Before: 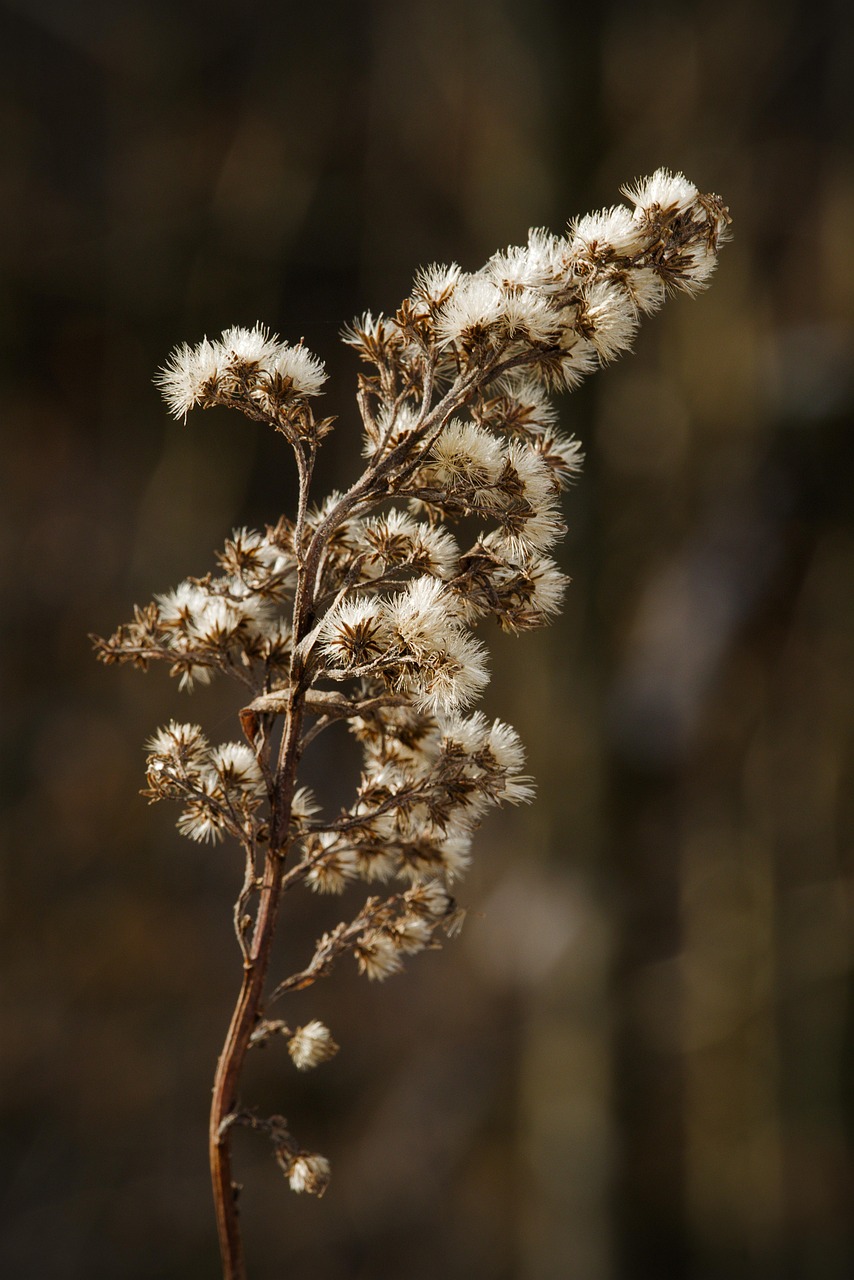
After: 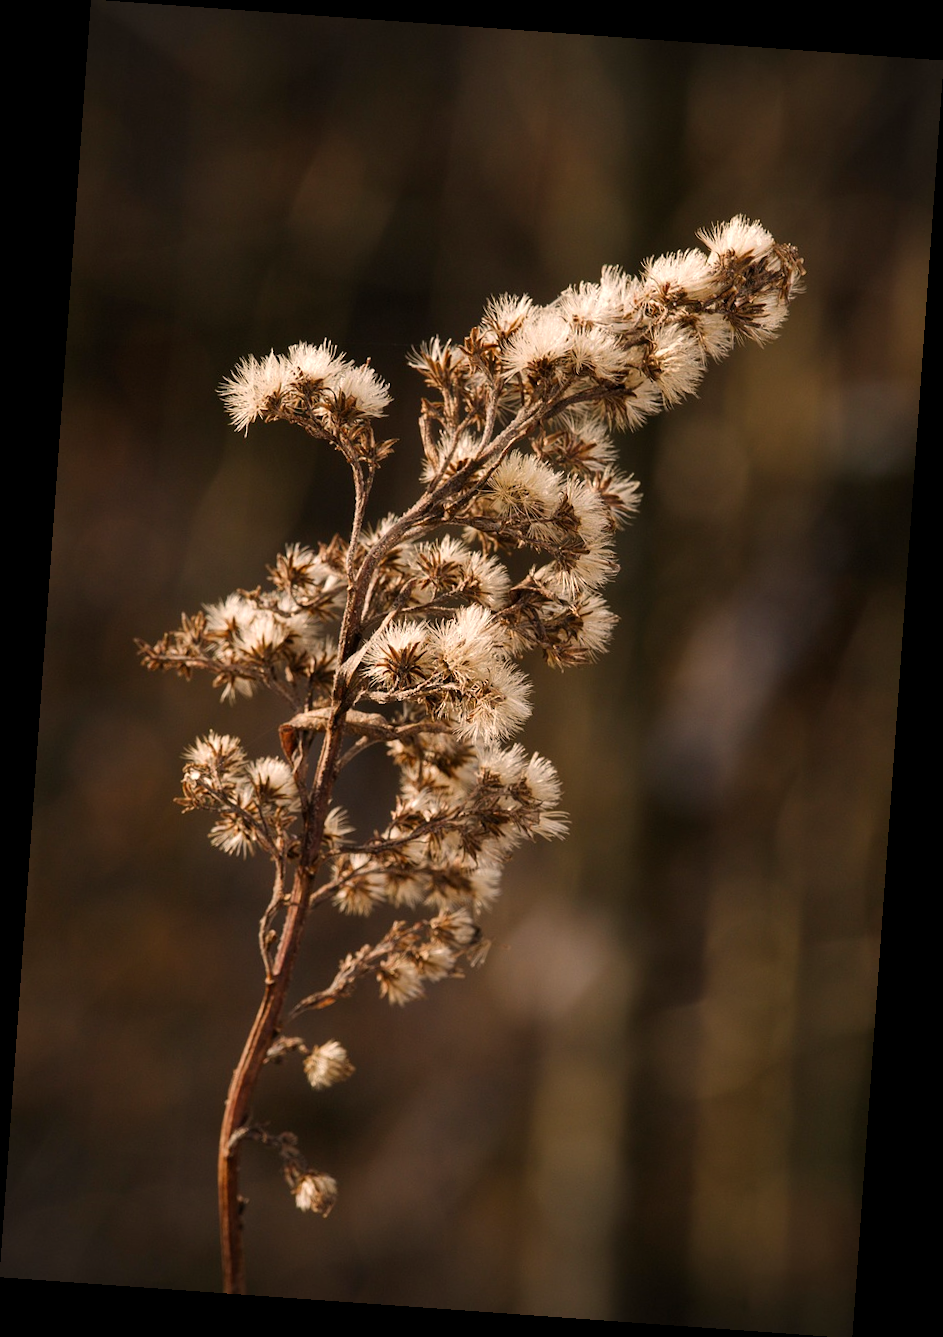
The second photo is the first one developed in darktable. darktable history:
rotate and perspective: rotation 4.1°, automatic cropping off
white balance: red 1.127, blue 0.943
